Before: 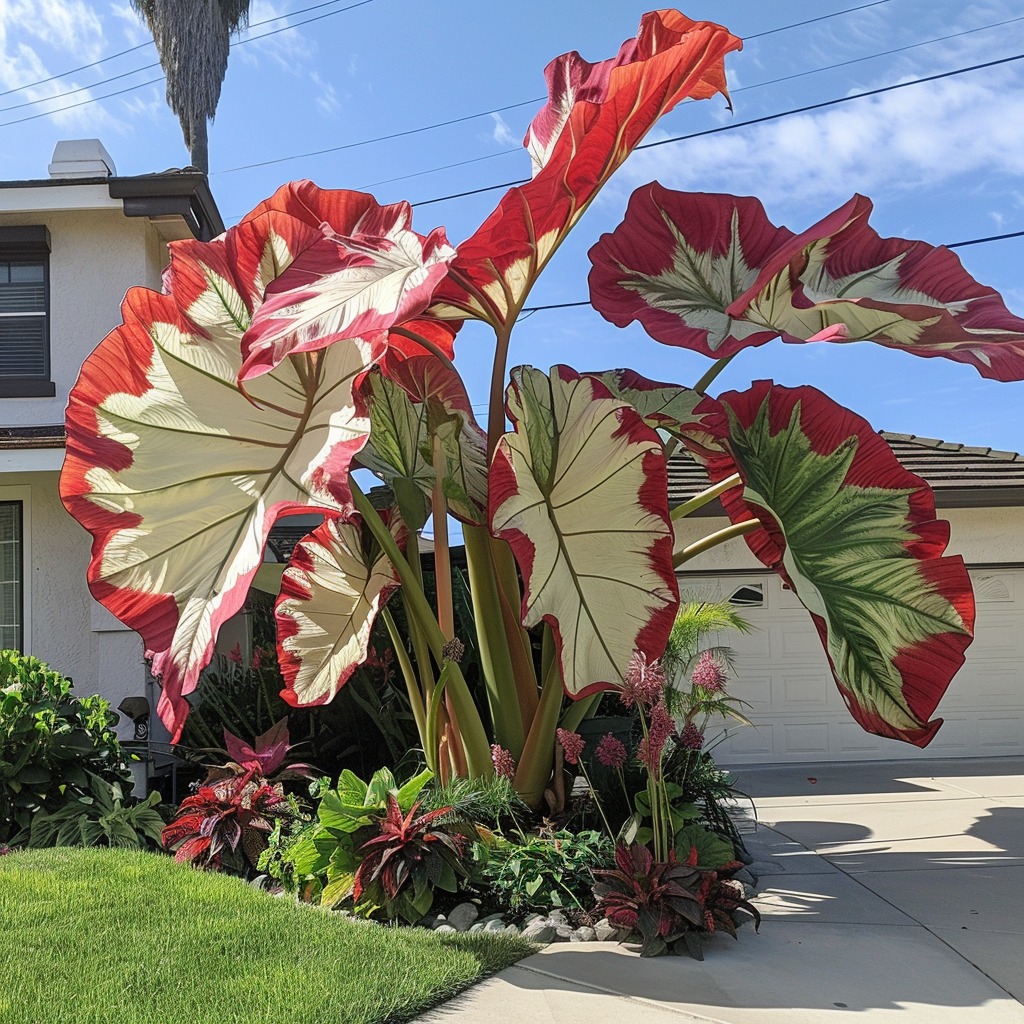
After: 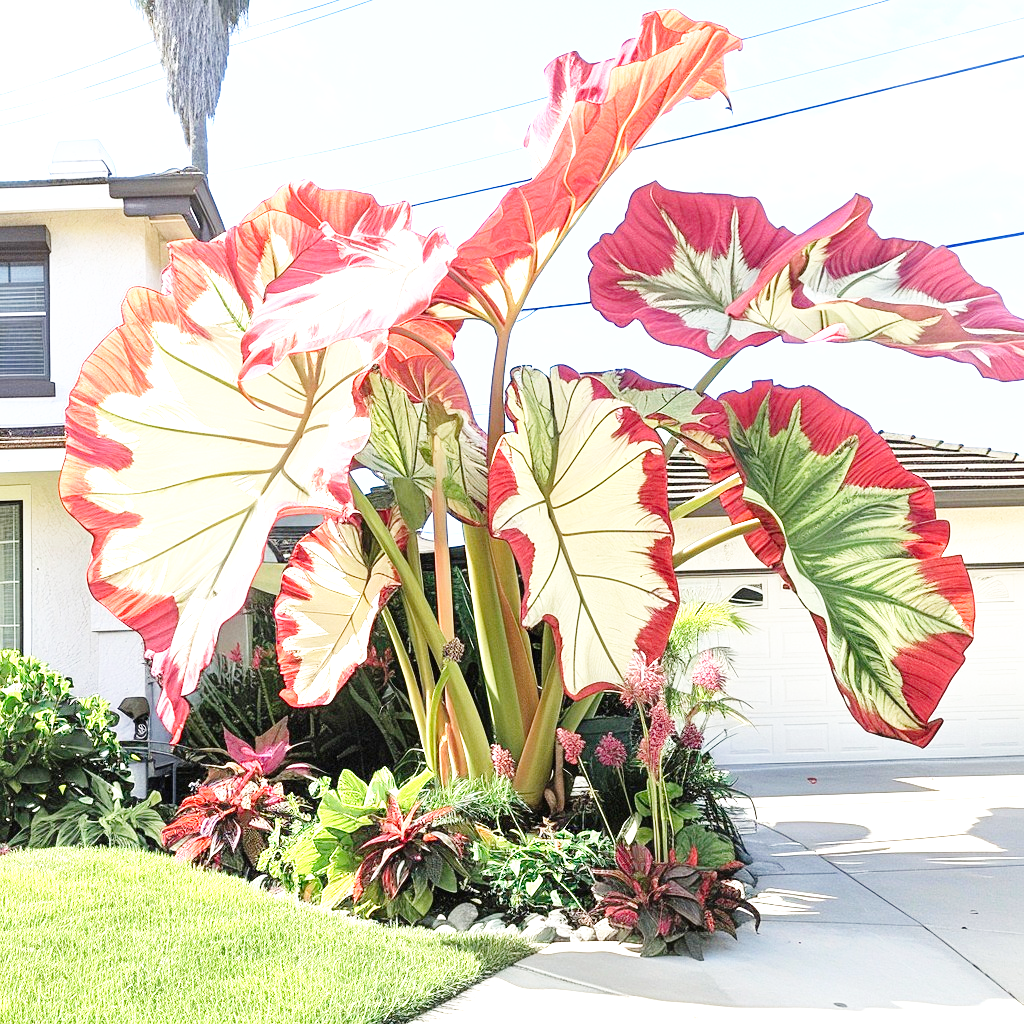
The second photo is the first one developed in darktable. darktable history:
base curve: curves: ch0 [(0, 0) (0.008, 0.007) (0.022, 0.029) (0.048, 0.089) (0.092, 0.197) (0.191, 0.399) (0.275, 0.534) (0.357, 0.65) (0.477, 0.78) (0.542, 0.833) (0.799, 0.973) (1, 1)], preserve colors none
exposure: black level correction 0, exposure 1.45 EV, compensate exposure bias true, compensate highlight preservation false
